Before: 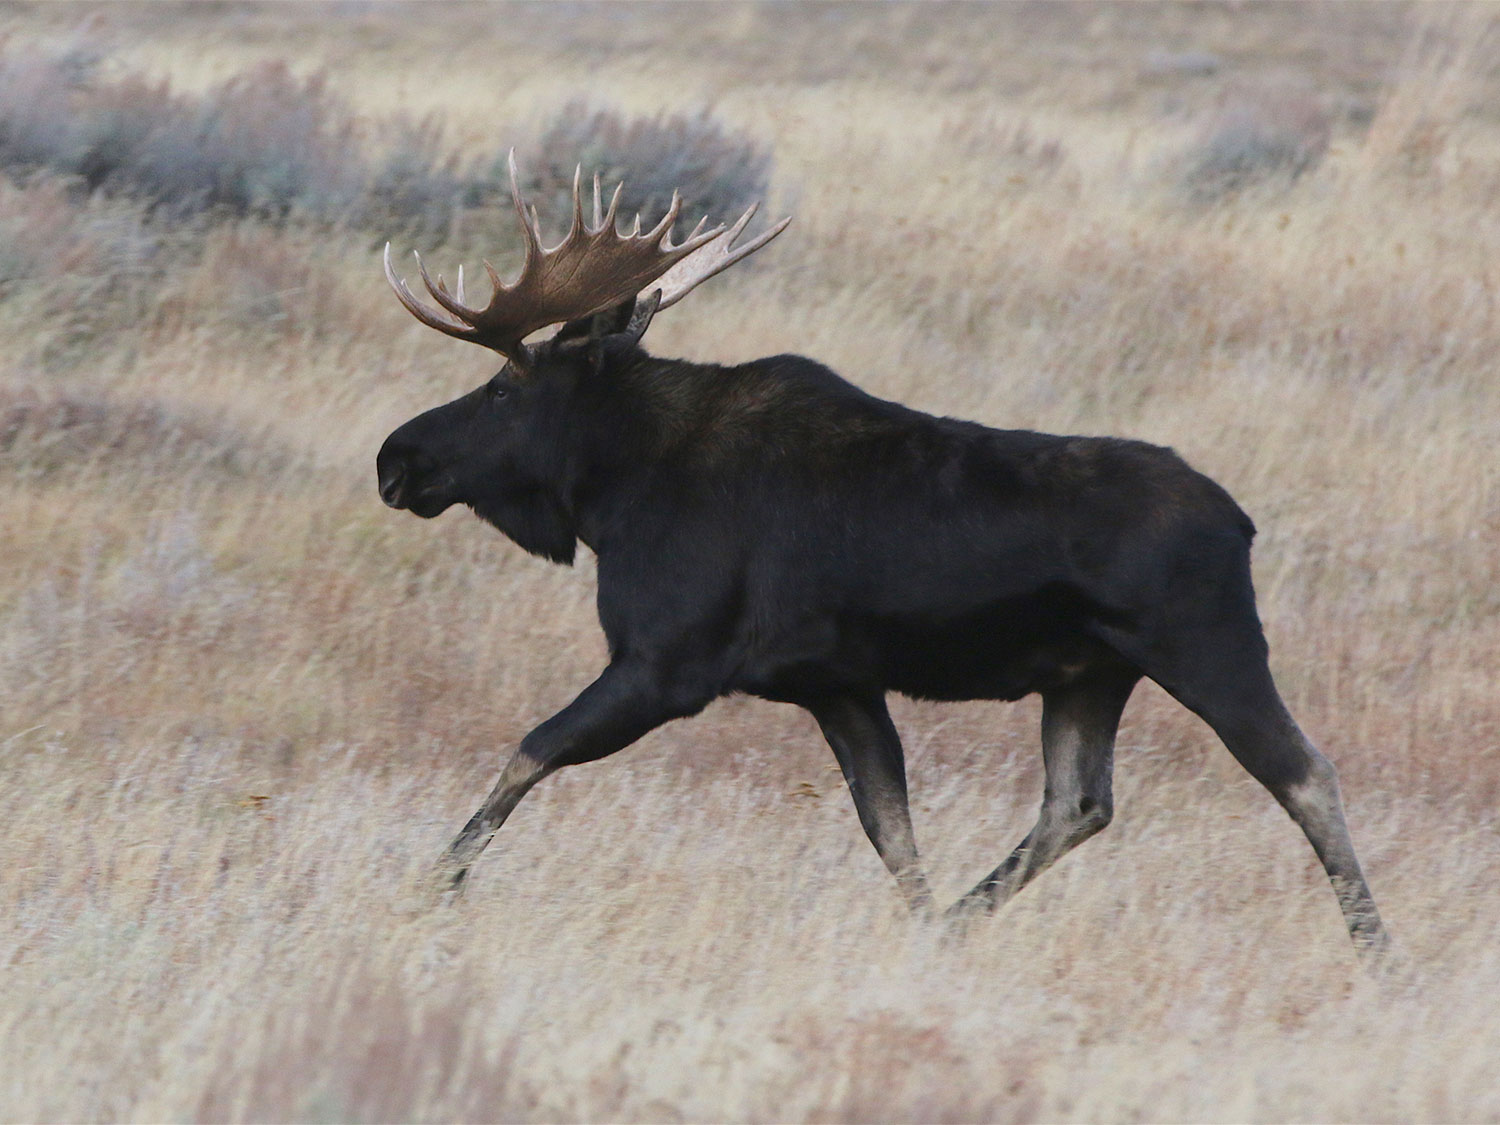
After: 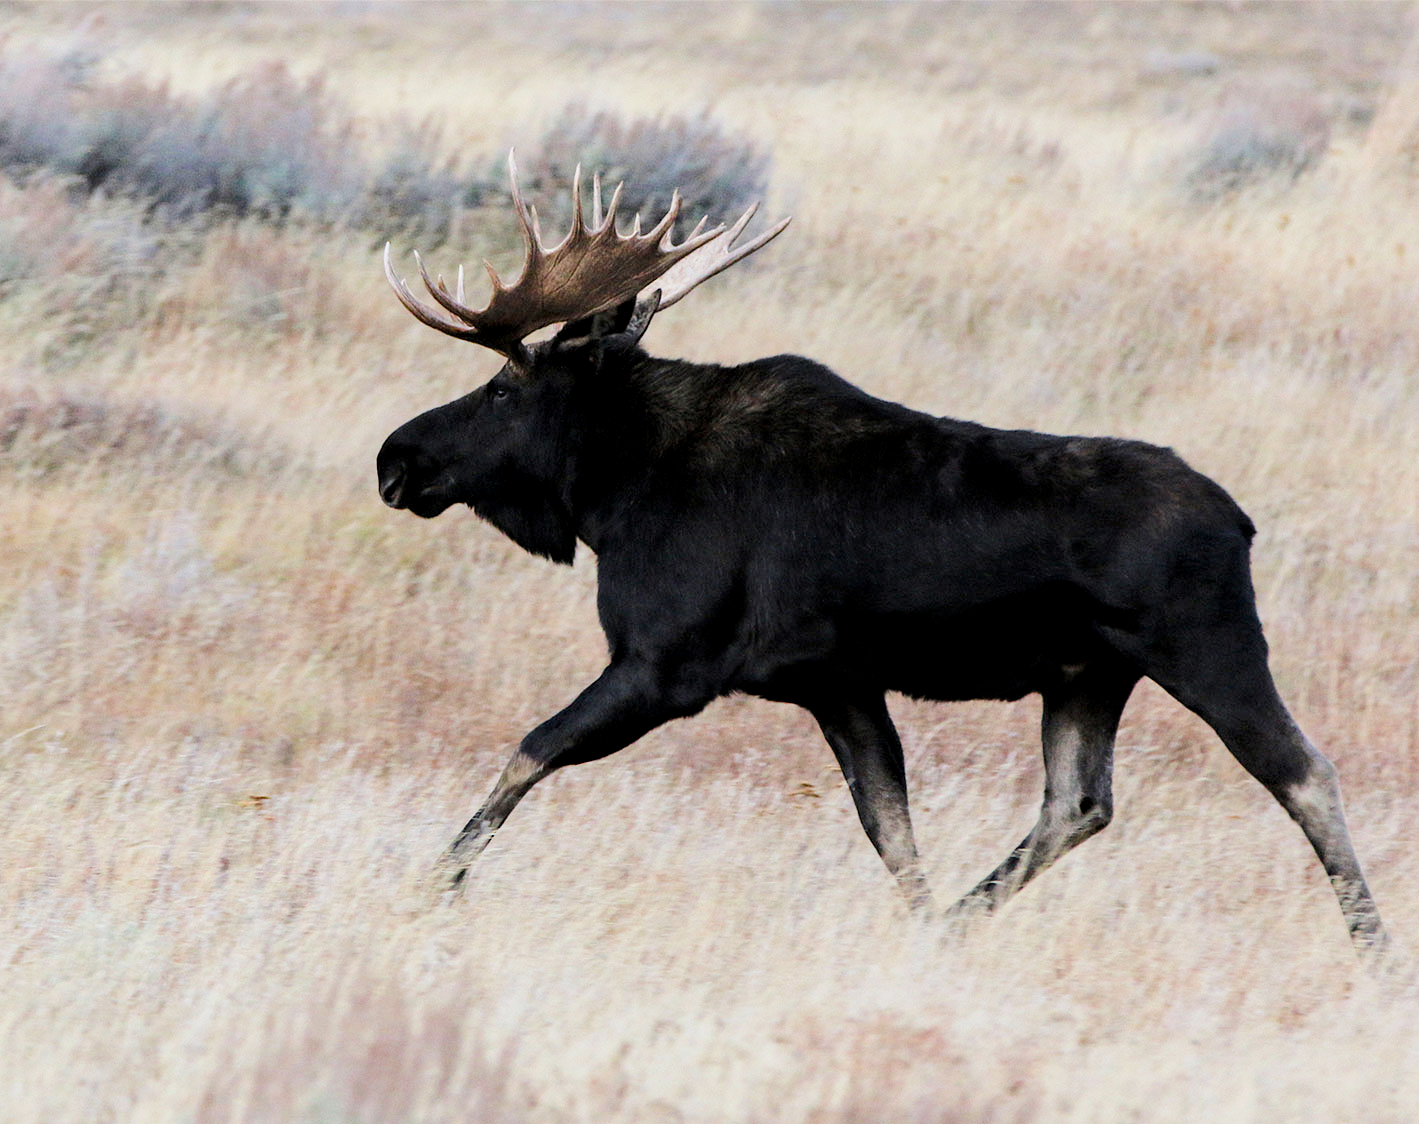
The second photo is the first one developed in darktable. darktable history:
filmic rgb: black relative exposure -5.13 EV, white relative exposure 3.96 EV, hardness 2.91, contrast 1.298, highlights saturation mix -29.26%
crop and rotate: left 0%, right 5.391%
exposure: exposure 0.667 EV, compensate highlight preservation false
local contrast: highlights 82%, shadows 81%
color zones: curves: ch1 [(0, -0.014) (0.143, -0.013) (0.286, -0.013) (0.429, -0.016) (0.571, -0.019) (0.714, -0.015) (0.857, 0.002) (1, -0.014)], mix -119.6%
